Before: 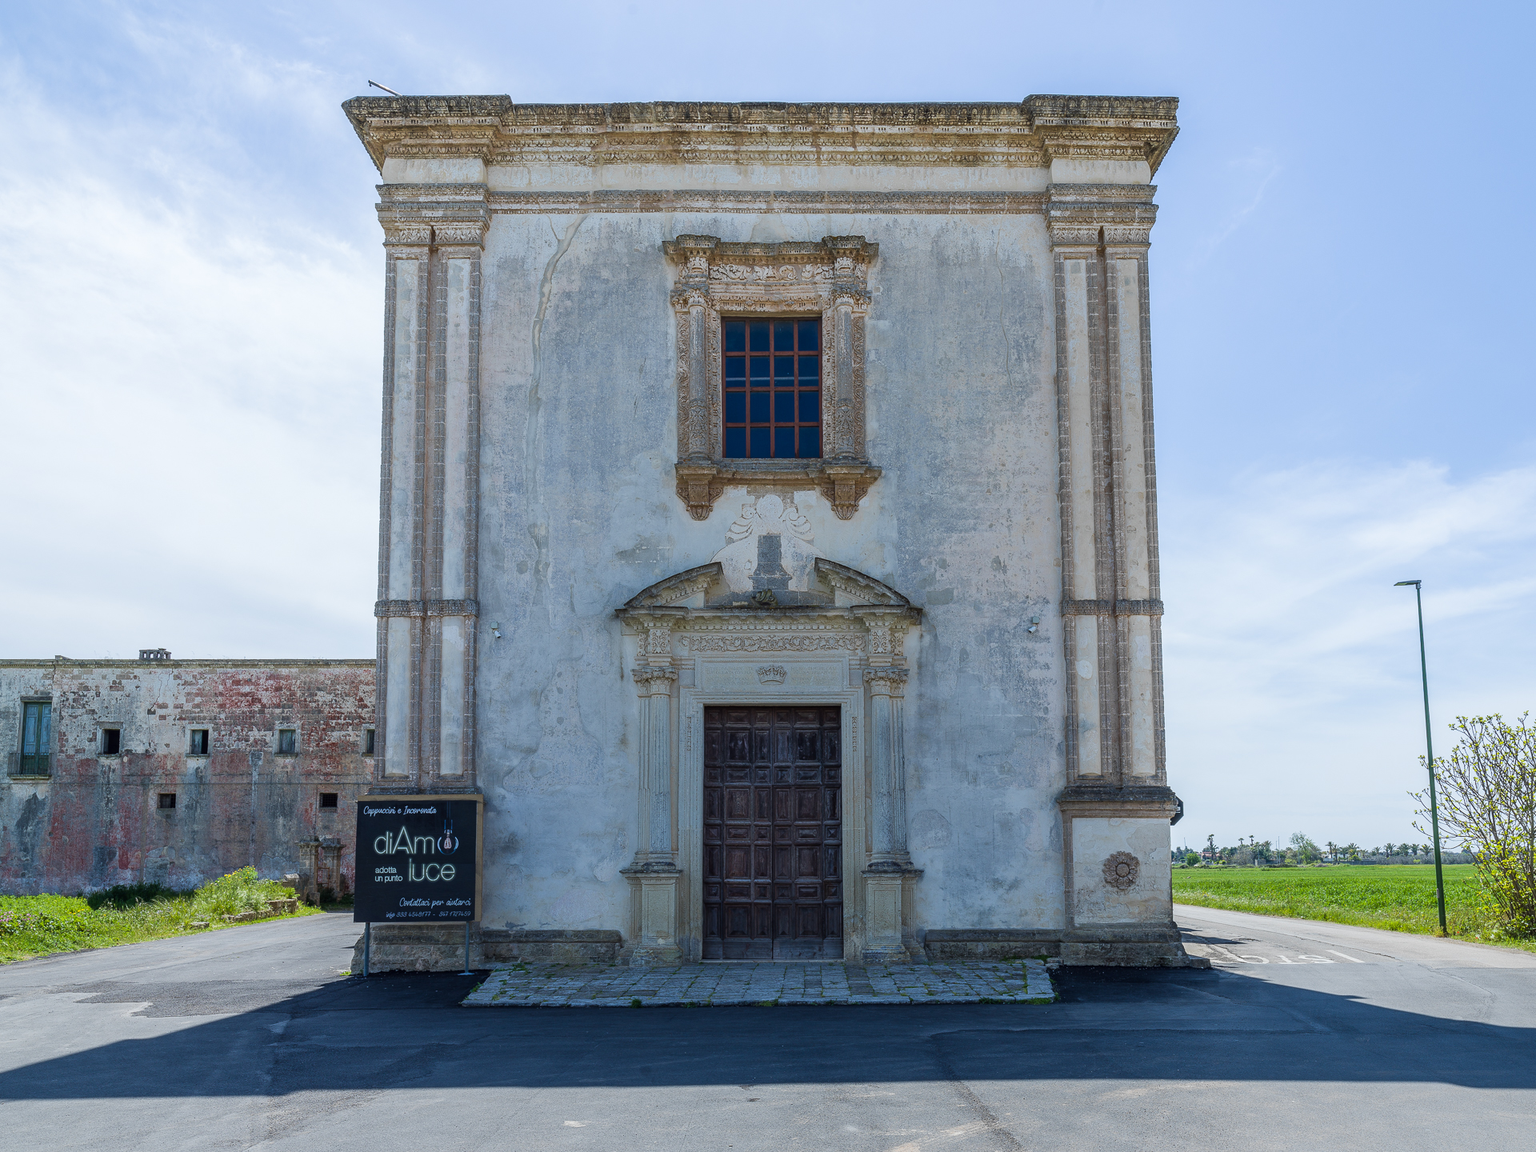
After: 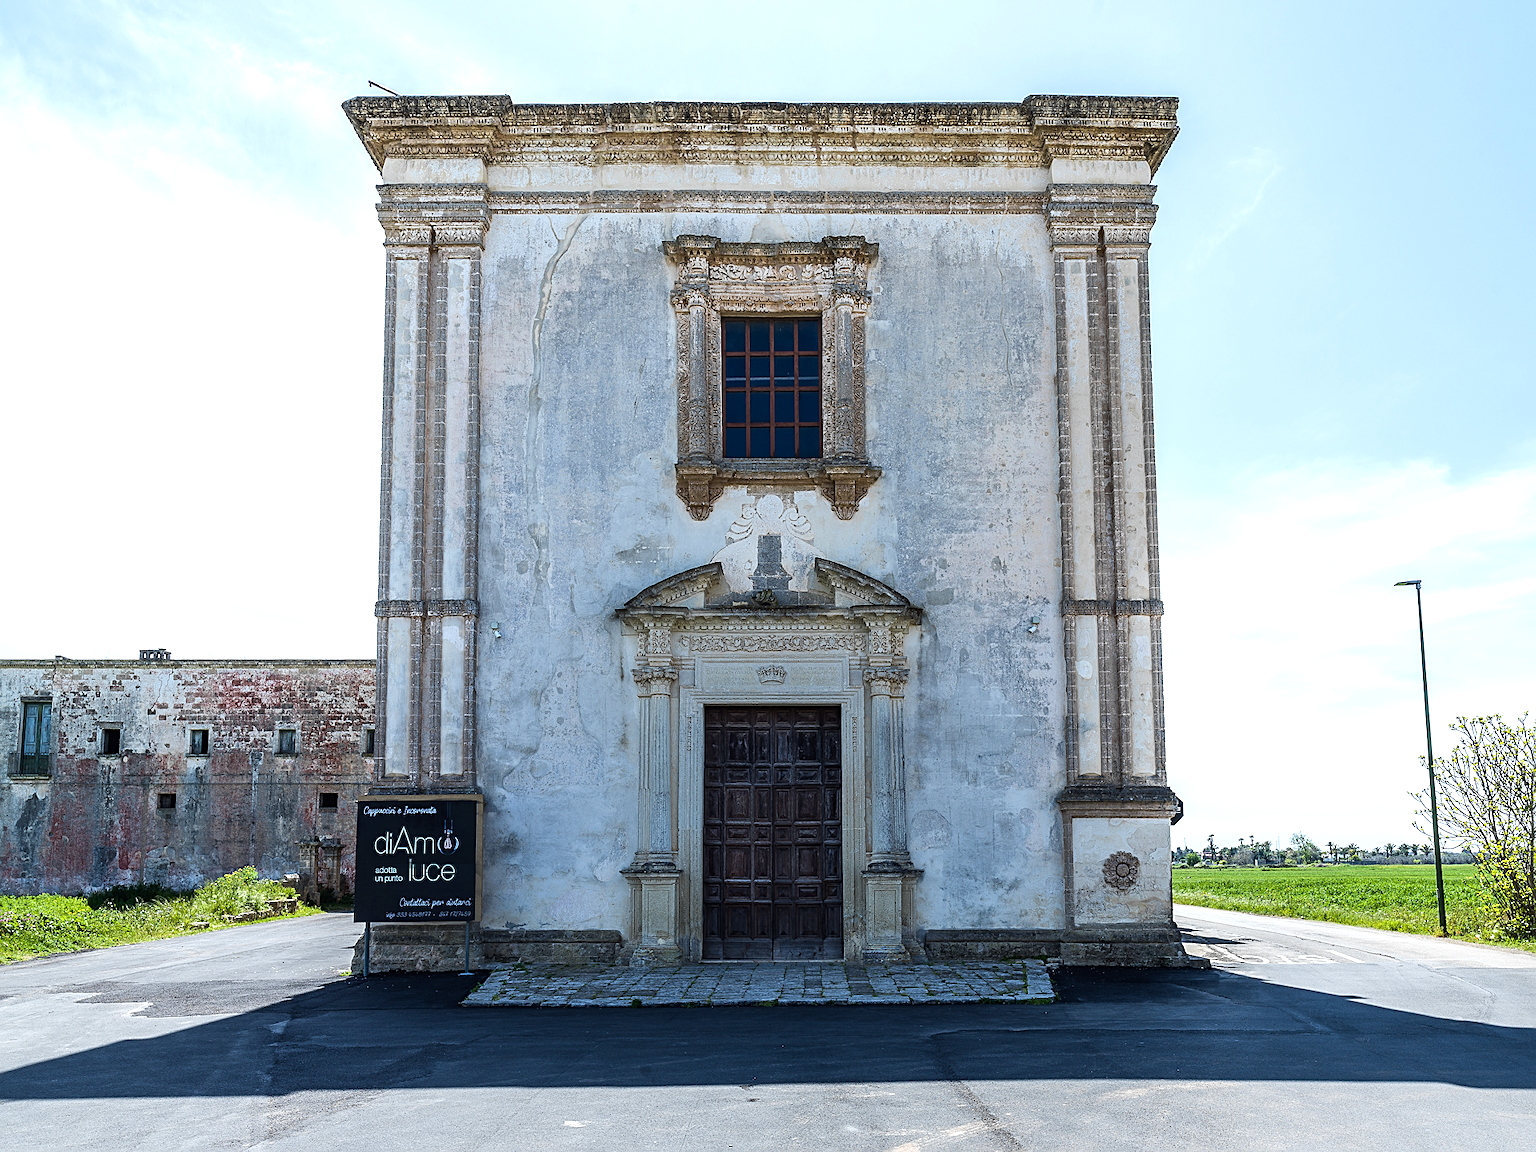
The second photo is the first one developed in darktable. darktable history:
sharpen: on, module defaults
tone equalizer: -8 EV -0.717 EV, -7 EV -0.69 EV, -6 EV -0.579 EV, -5 EV -0.364 EV, -3 EV 0.396 EV, -2 EV 0.6 EV, -1 EV 0.685 EV, +0 EV 0.744 EV, edges refinement/feathering 500, mask exposure compensation -1.57 EV, preserve details no
